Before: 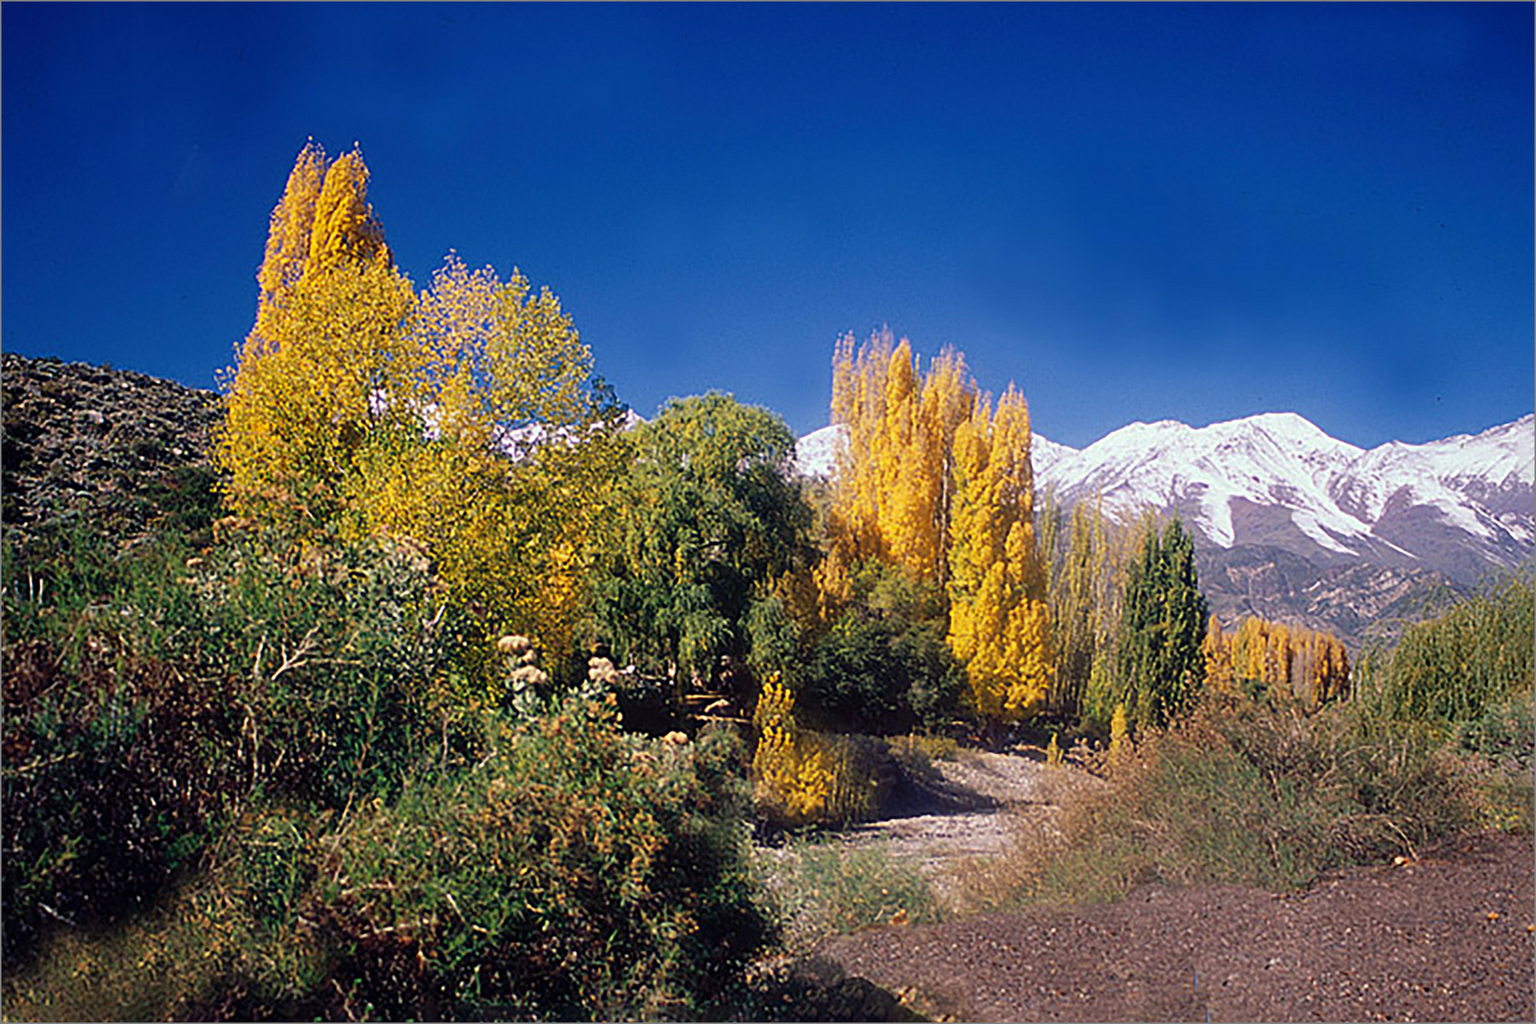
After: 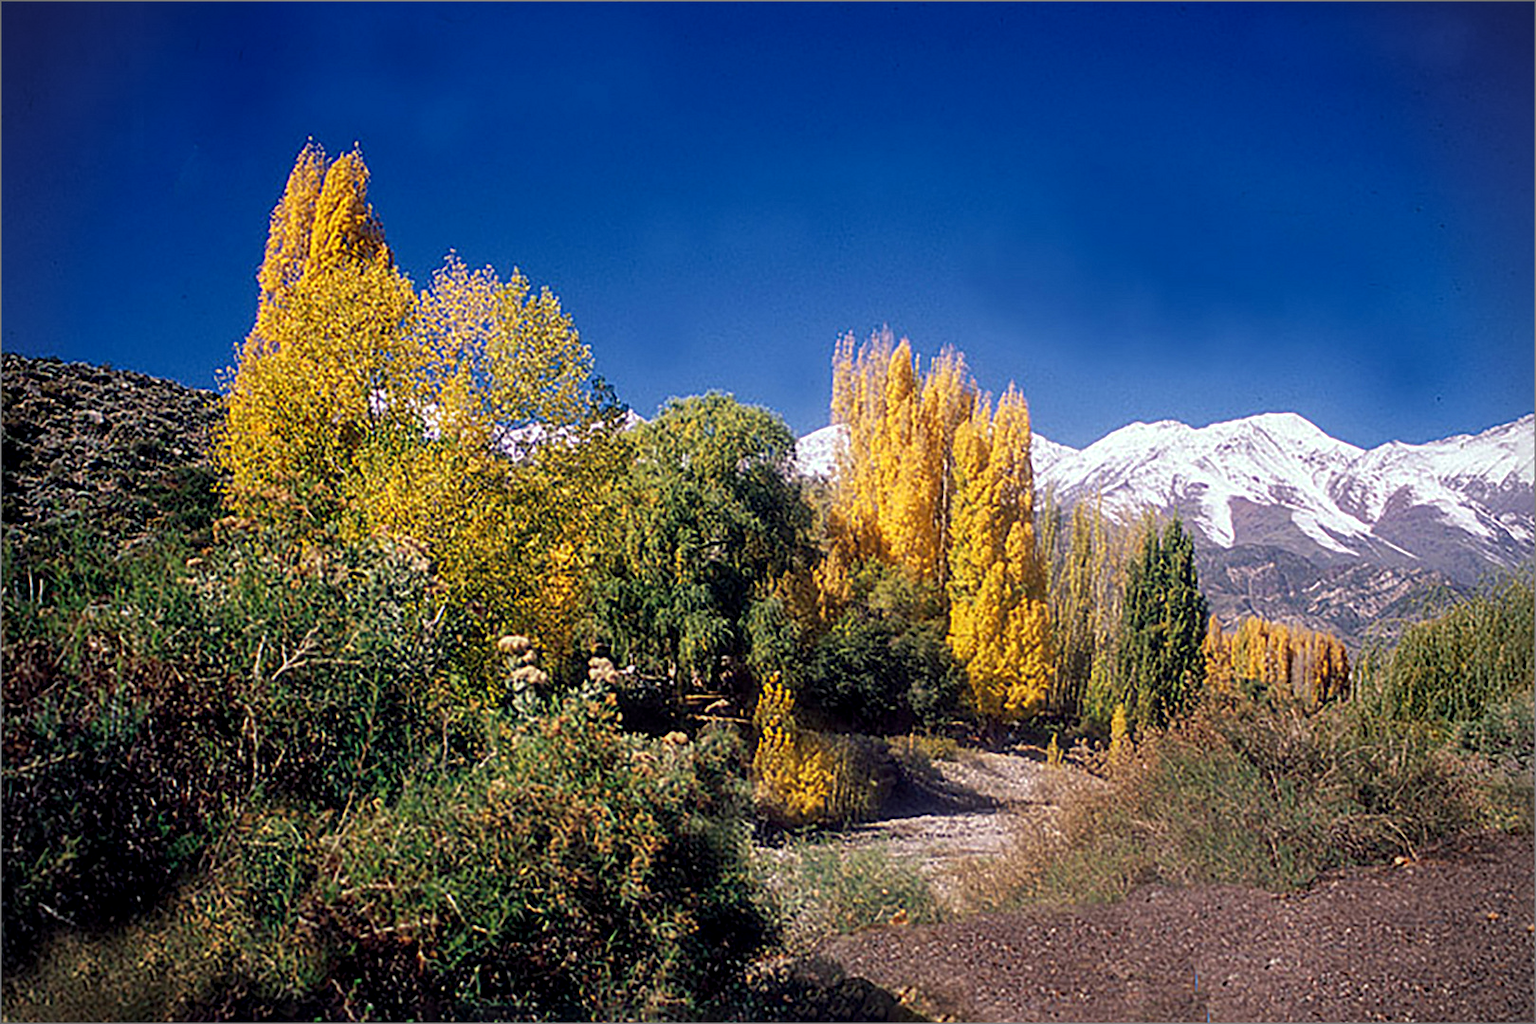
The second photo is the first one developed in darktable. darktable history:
local contrast: detail 130%
vignetting: fall-off start 91.19%
